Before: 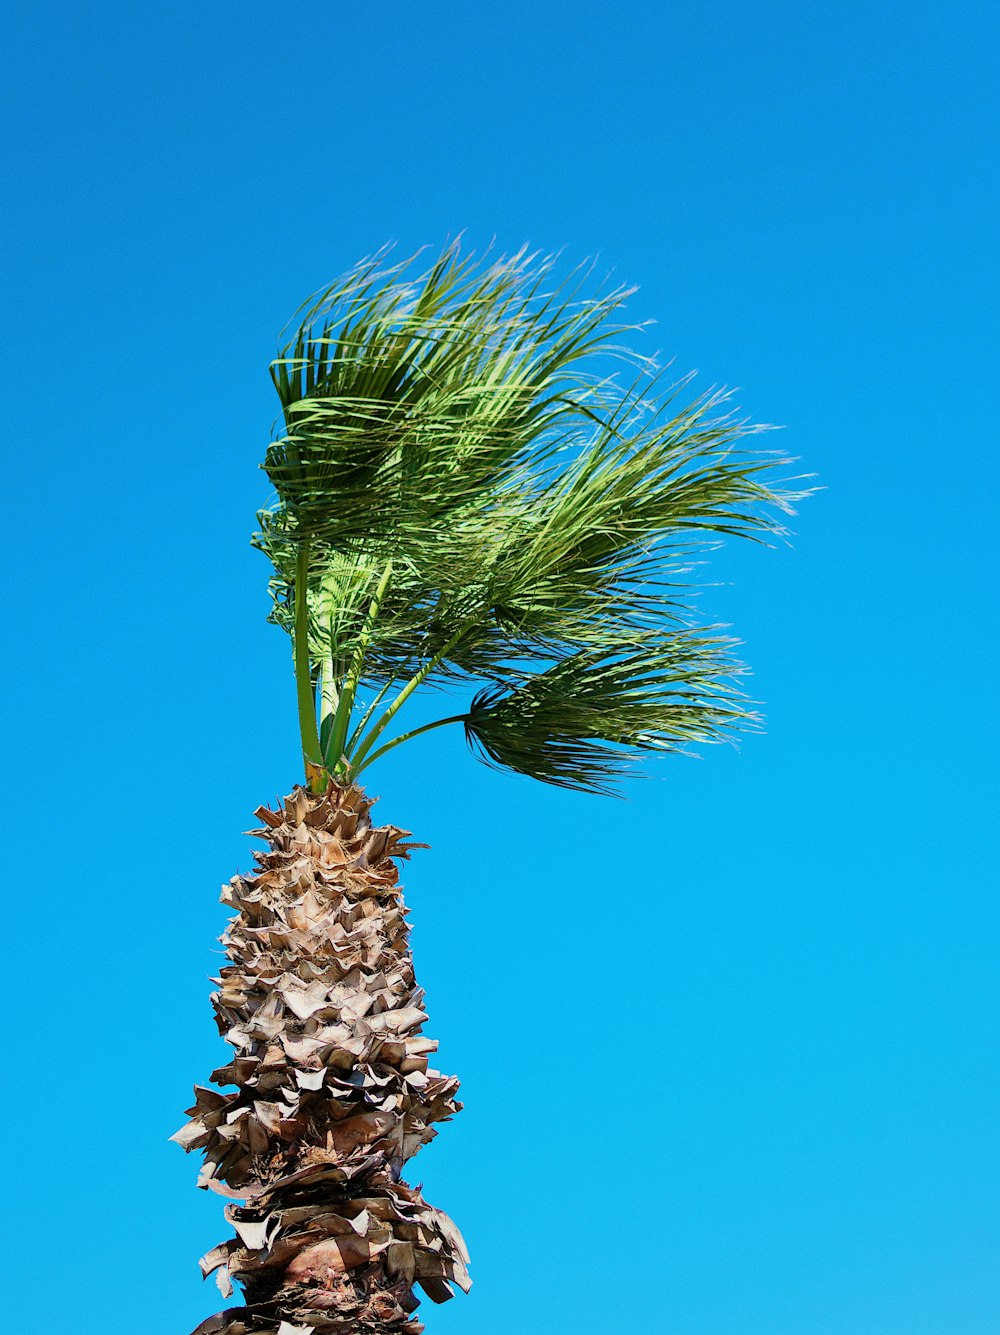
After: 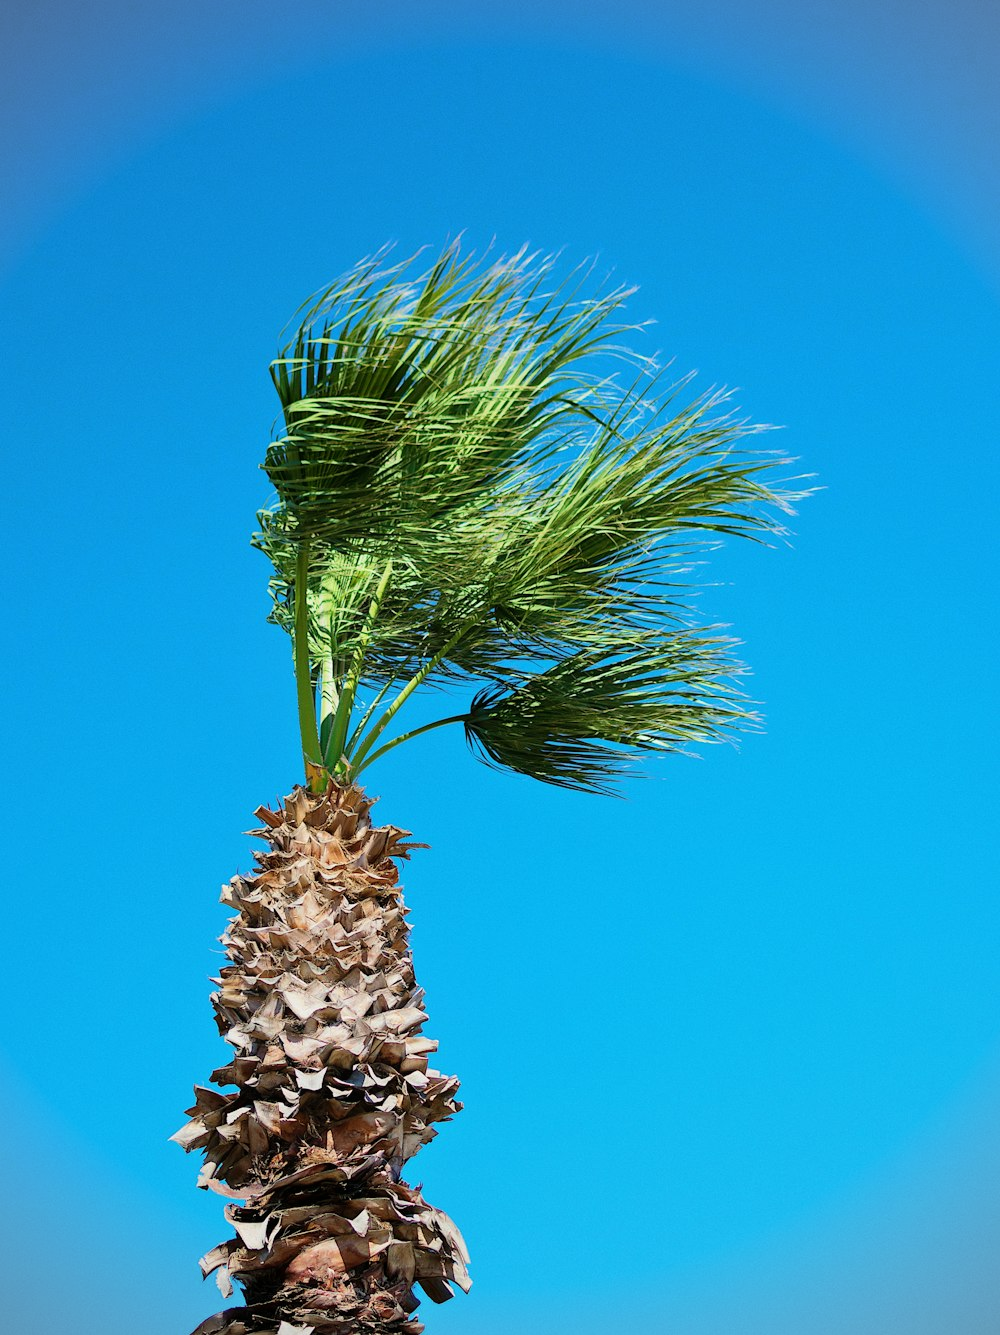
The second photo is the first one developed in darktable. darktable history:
bloom: size 15%, threshold 97%, strength 7%
vignetting: fall-off start 92.6%, brightness -0.52, saturation -0.51, center (-0.012, 0)
